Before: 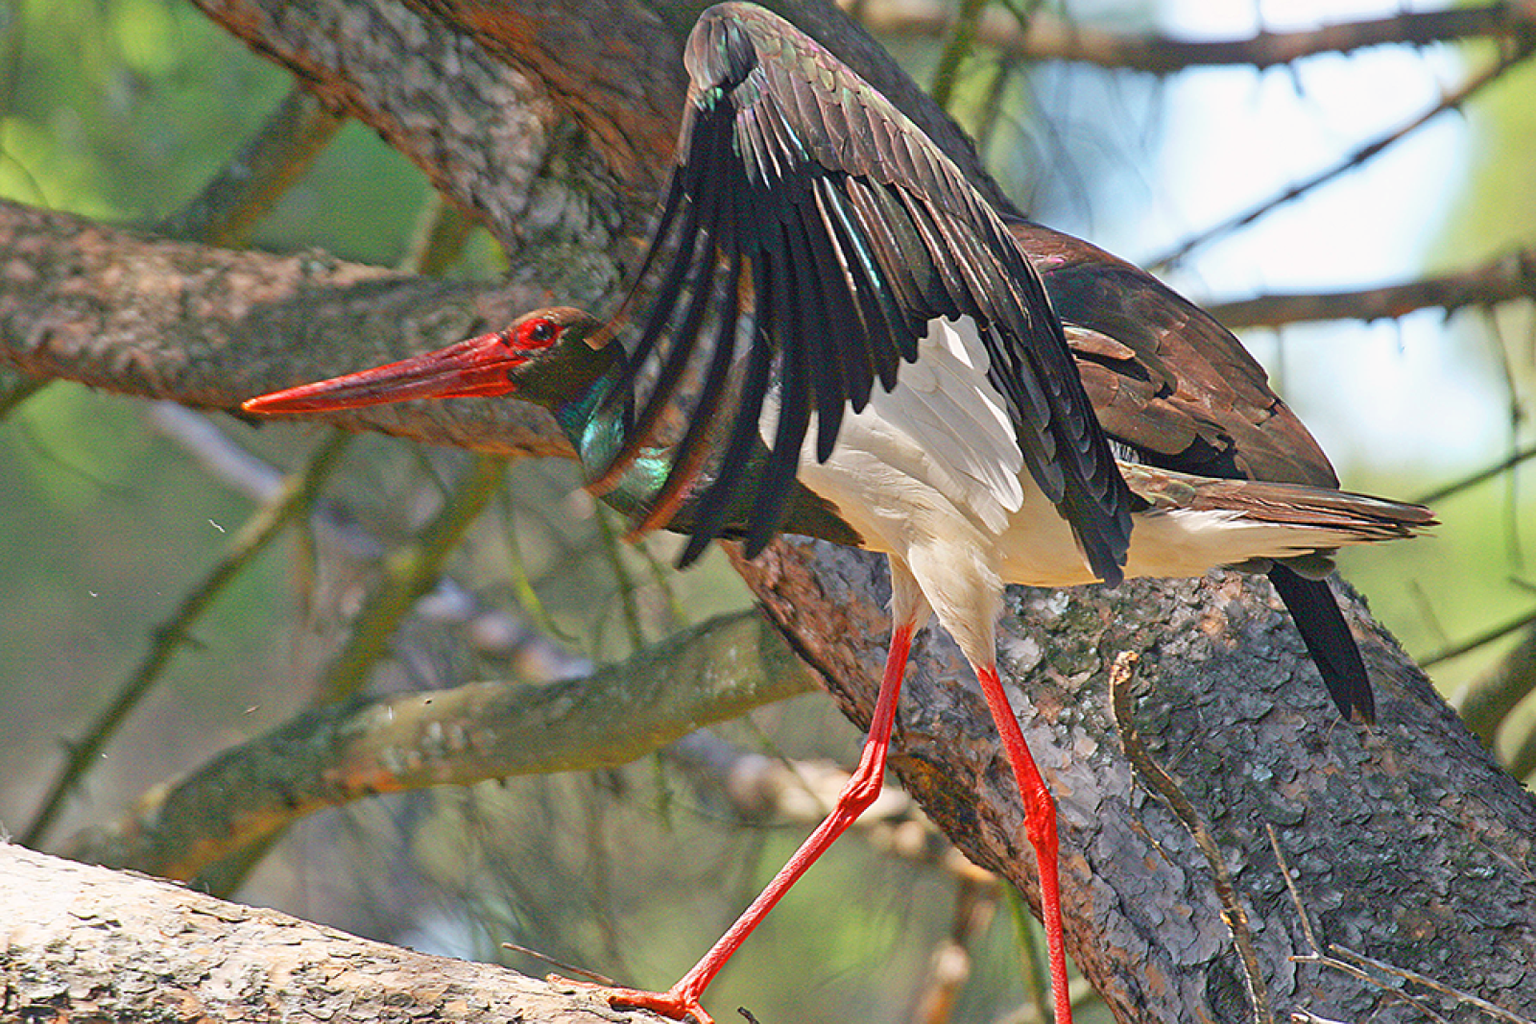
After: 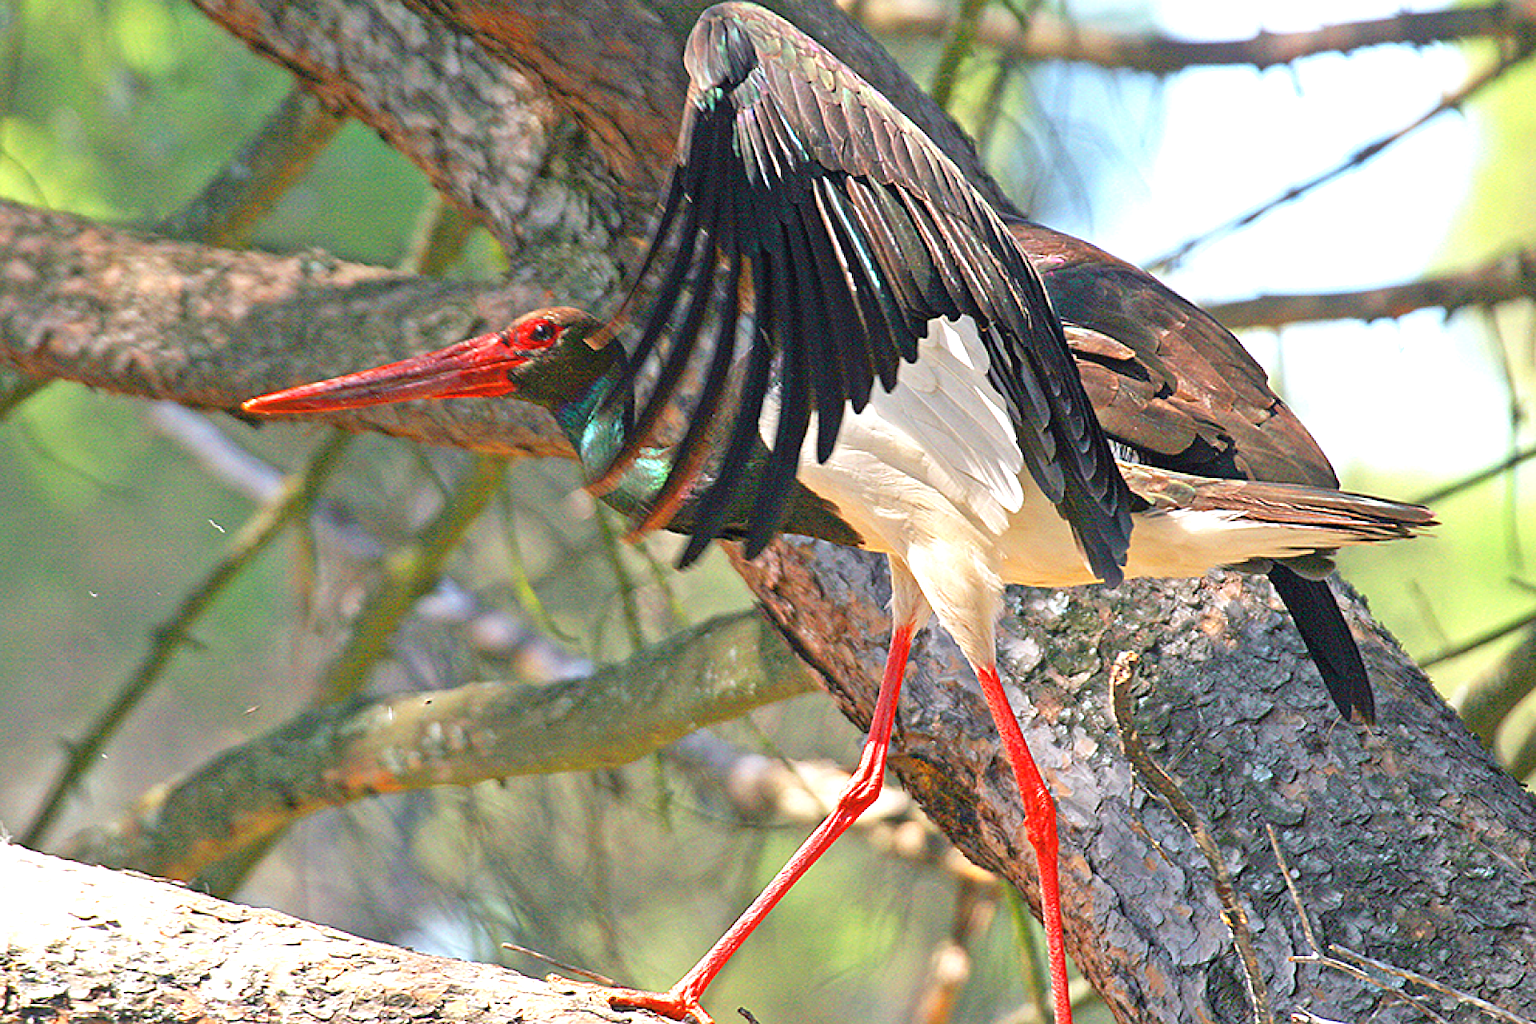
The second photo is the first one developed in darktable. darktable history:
tone equalizer: -8 EV -0.721 EV, -7 EV -0.718 EV, -6 EV -0.589 EV, -5 EV -0.37 EV, -3 EV 0.365 EV, -2 EV 0.6 EV, -1 EV 0.682 EV, +0 EV 0.781 EV
